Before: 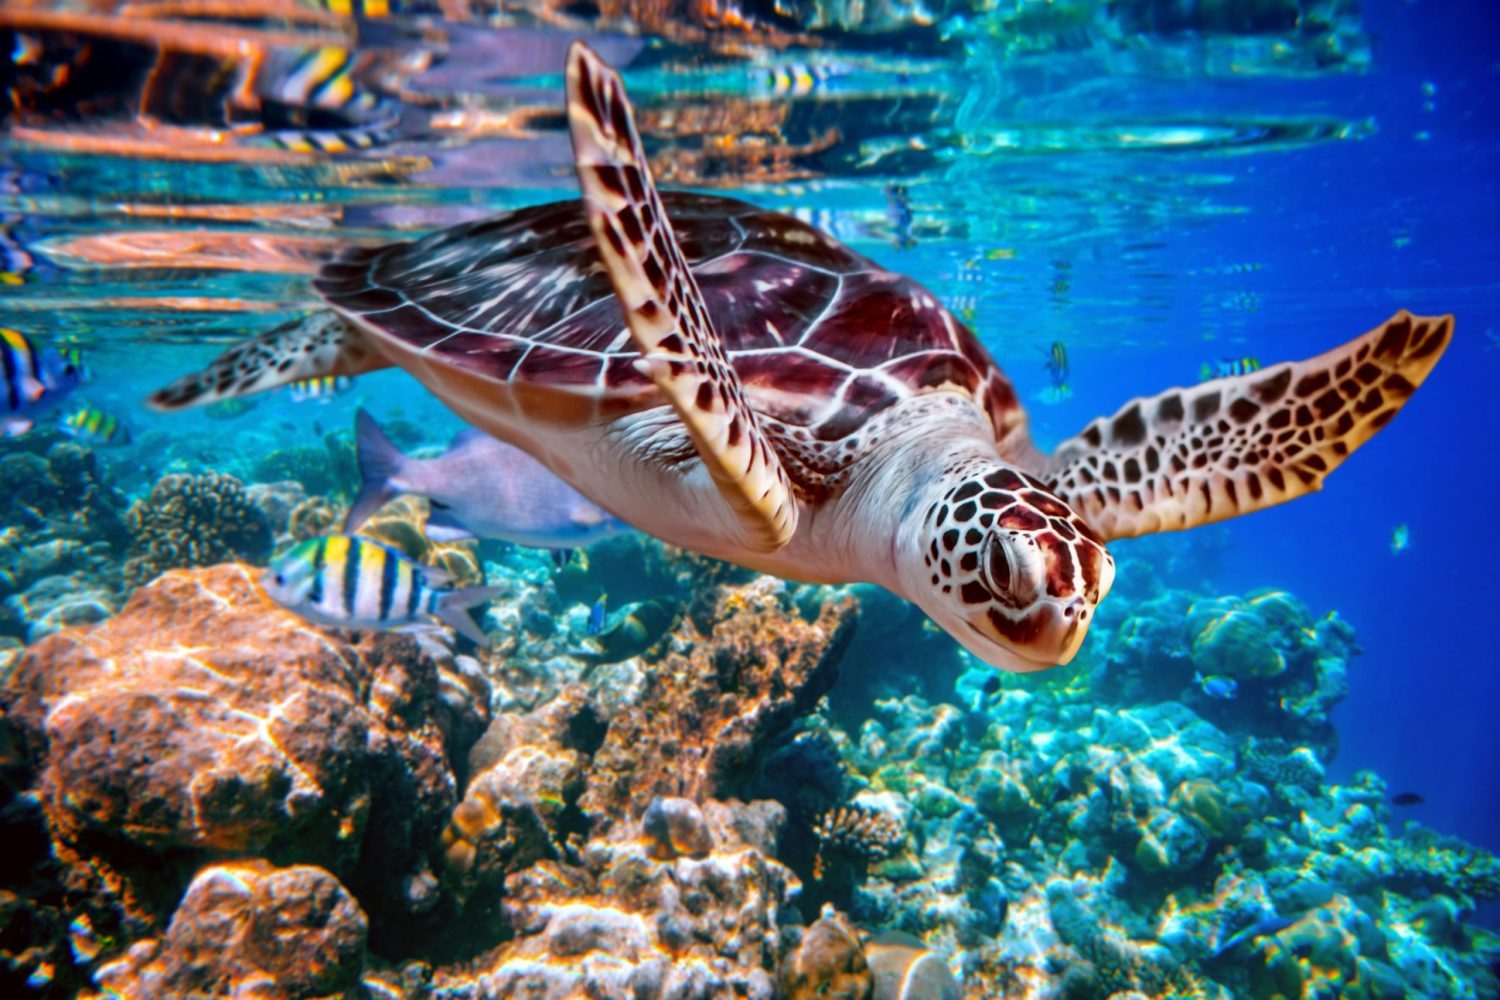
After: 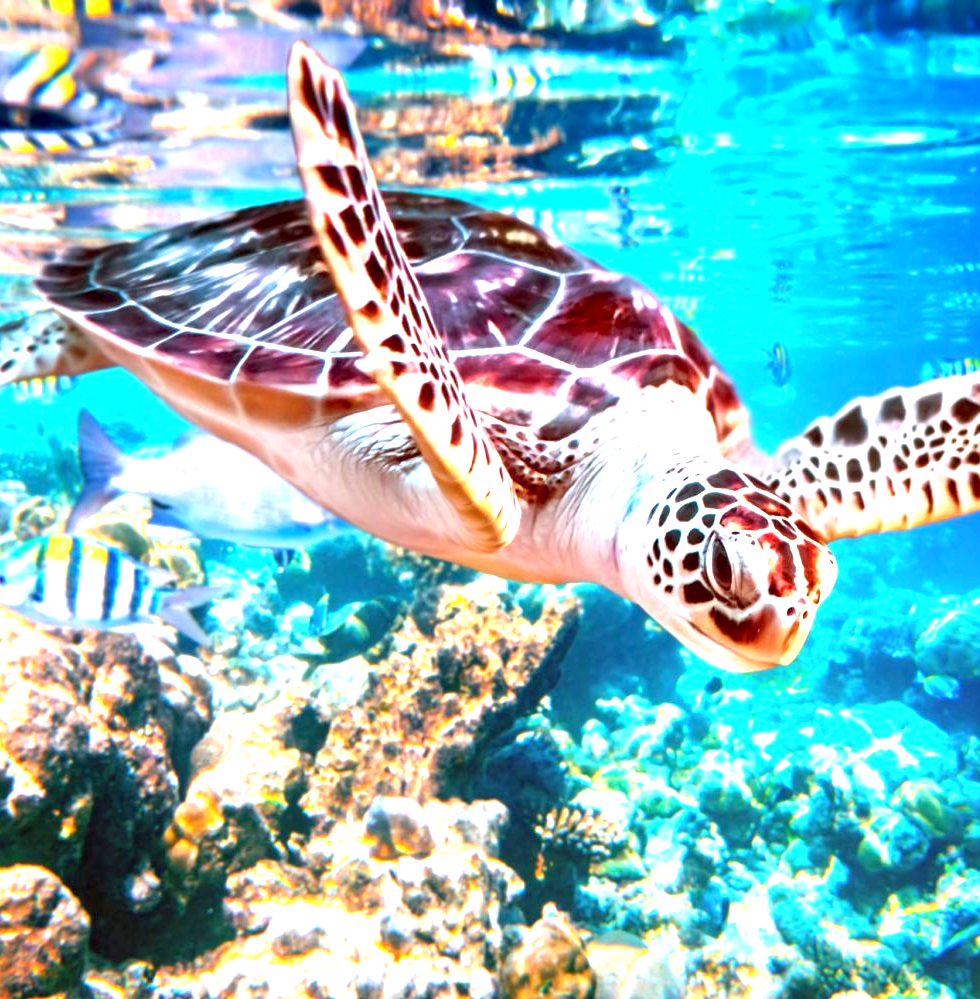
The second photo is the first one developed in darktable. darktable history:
crop and rotate: left 18.539%, right 16.107%
exposure: black level correction 0.001, exposure 1.856 EV, compensate highlight preservation false
